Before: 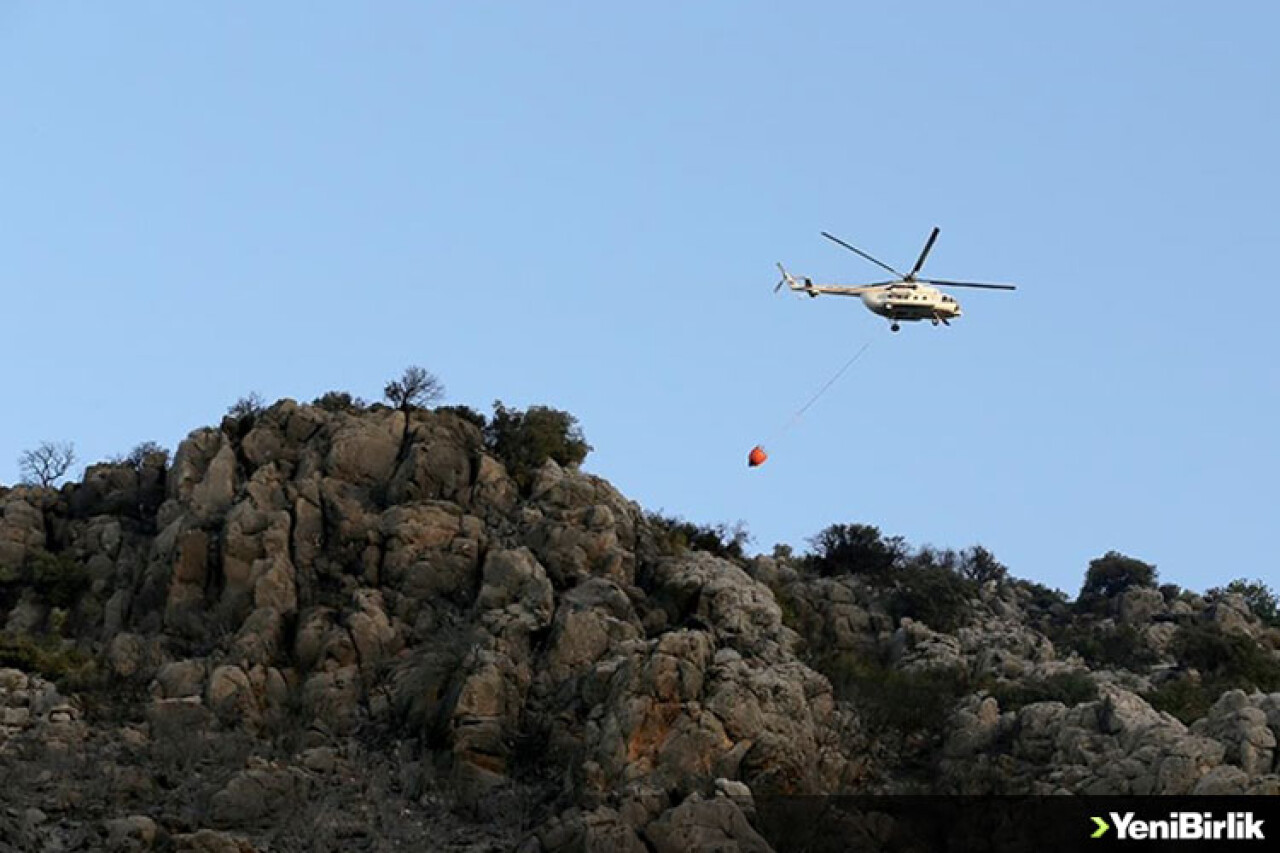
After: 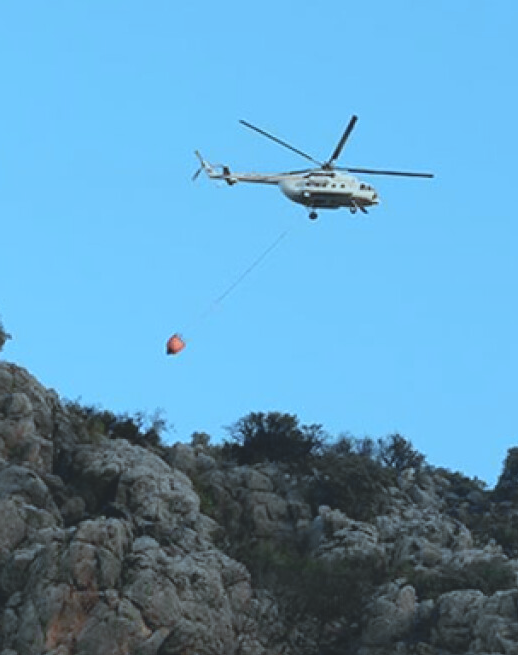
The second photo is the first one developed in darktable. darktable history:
contrast brightness saturation: contrast -0.265, saturation -0.443
crop: left 45.526%, top 13.216%, right 13.979%, bottom 9.994%
color zones: curves: ch0 [(0.099, 0.624) (0.257, 0.596) (0.384, 0.376) (0.529, 0.492) (0.697, 0.564) (0.768, 0.532) (0.908, 0.644)]; ch1 [(0.112, 0.564) (0.254, 0.612) (0.432, 0.676) (0.592, 0.456) (0.743, 0.684) (0.888, 0.536)]; ch2 [(0.25, 0.5) (0.469, 0.36) (0.75, 0.5)], mix 30.84%
color correction: highlights a* -10.48, highlights b* -19.68
